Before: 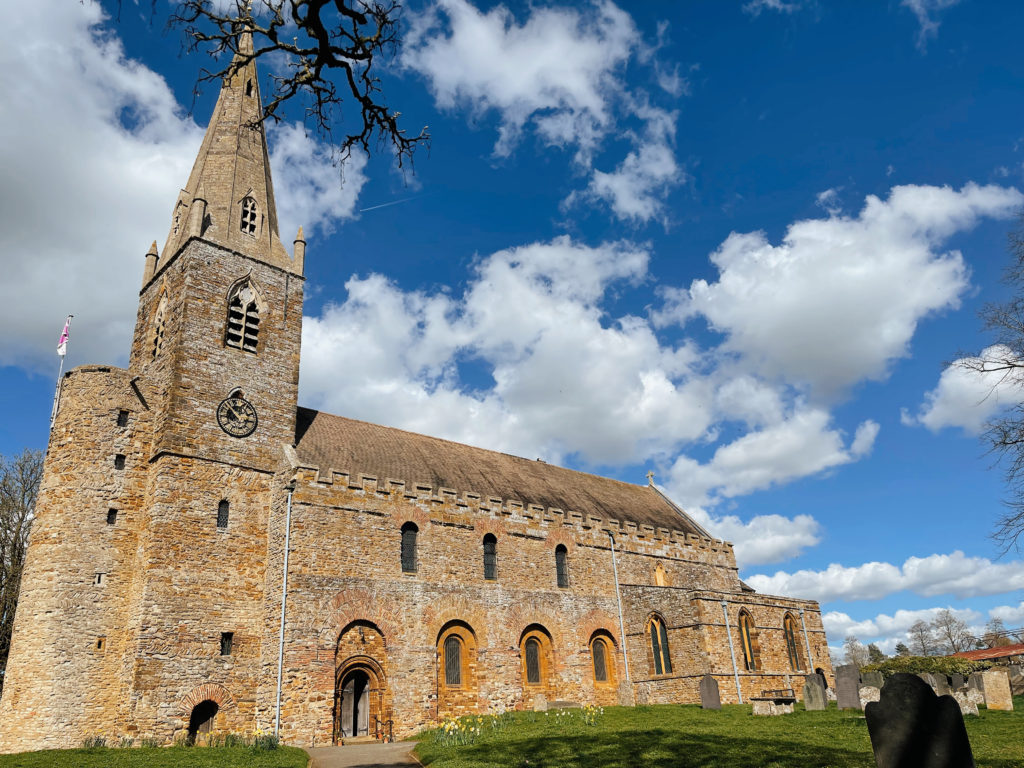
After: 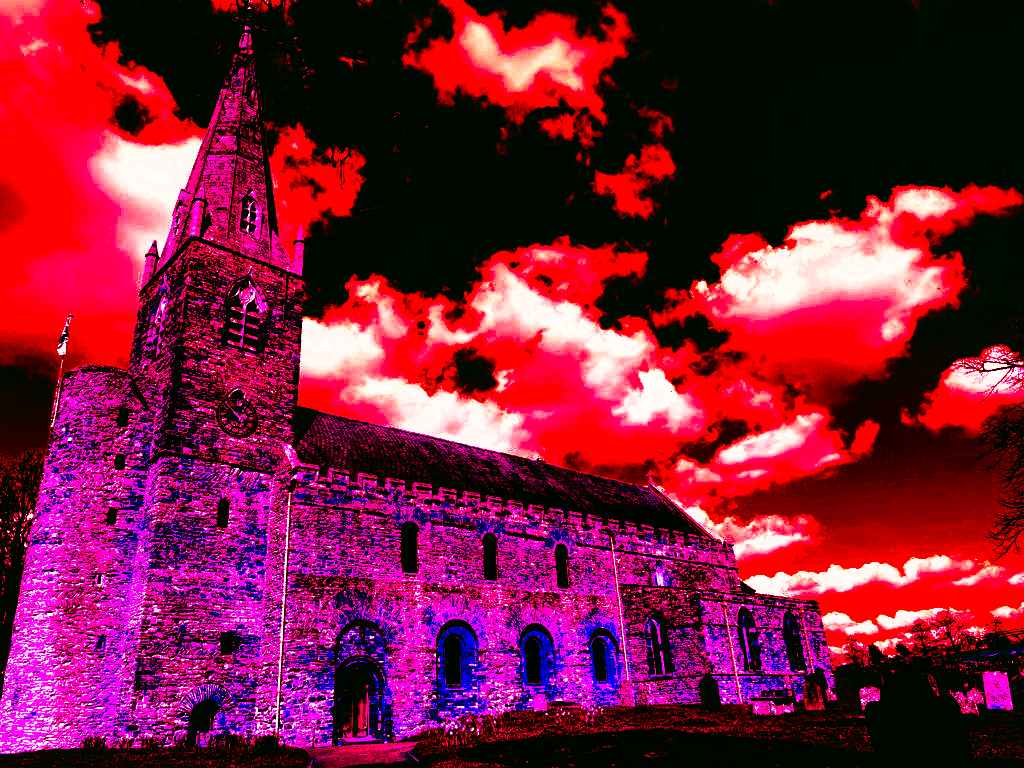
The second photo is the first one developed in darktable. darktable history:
local contrast: mode bilateral grid, contrast 20, coarseness 50, detail 130%, midtone range 0.2
color correction: highlights a* 4.02, highlights b* 4.98, shadows a* -7.55, shadows b* 4.98
tone curve: curves: ch0 [(0, 0) (0.003, 0.005) (0.011, 0.005) (0.025, 0.006) (0.044, 0.008) (0.069, 0.01) (0.1, 0.012) (0.136, 0.015) (0.177, 0.019) (0.224, 0.017) (0.277, 0.015) (0.335, 0.018) (0.399, 0.043) (0.468, 0.118) (0.543, 0.349) (0.623, 0.591) (0.709, 0.88) (0.801, 0.983) (0.898, 0.973) (1, 1)], preserve colors none
color balance rgb: shadows lift › luminance -18.76%, shadows lift › chroma 35.44%, power › luminance -3.76%, power › hue 142.17°, highlights gain › chroma 7.5%, highlights gain › hue 184.75°, global offset › luminance -0.52%, global offset › chroma 0.91%, global offset › hue 173.36°, shadows fall-off 300%, white fulcrum 2 EV, highlights fall-off 300%, linear chroma grading › shadows 17.19%, linear chroma grading › highlights 61.12%, linear chroma grading › global chroma 50%, hue shift -150.52°, perceptual brilliance grading › global brilliance 12%, mask middle-gray fulcrum 100%, contrast gray fulcrum 38.43%, contrast 35.15%, saturation formula JzAzBz (2021)
